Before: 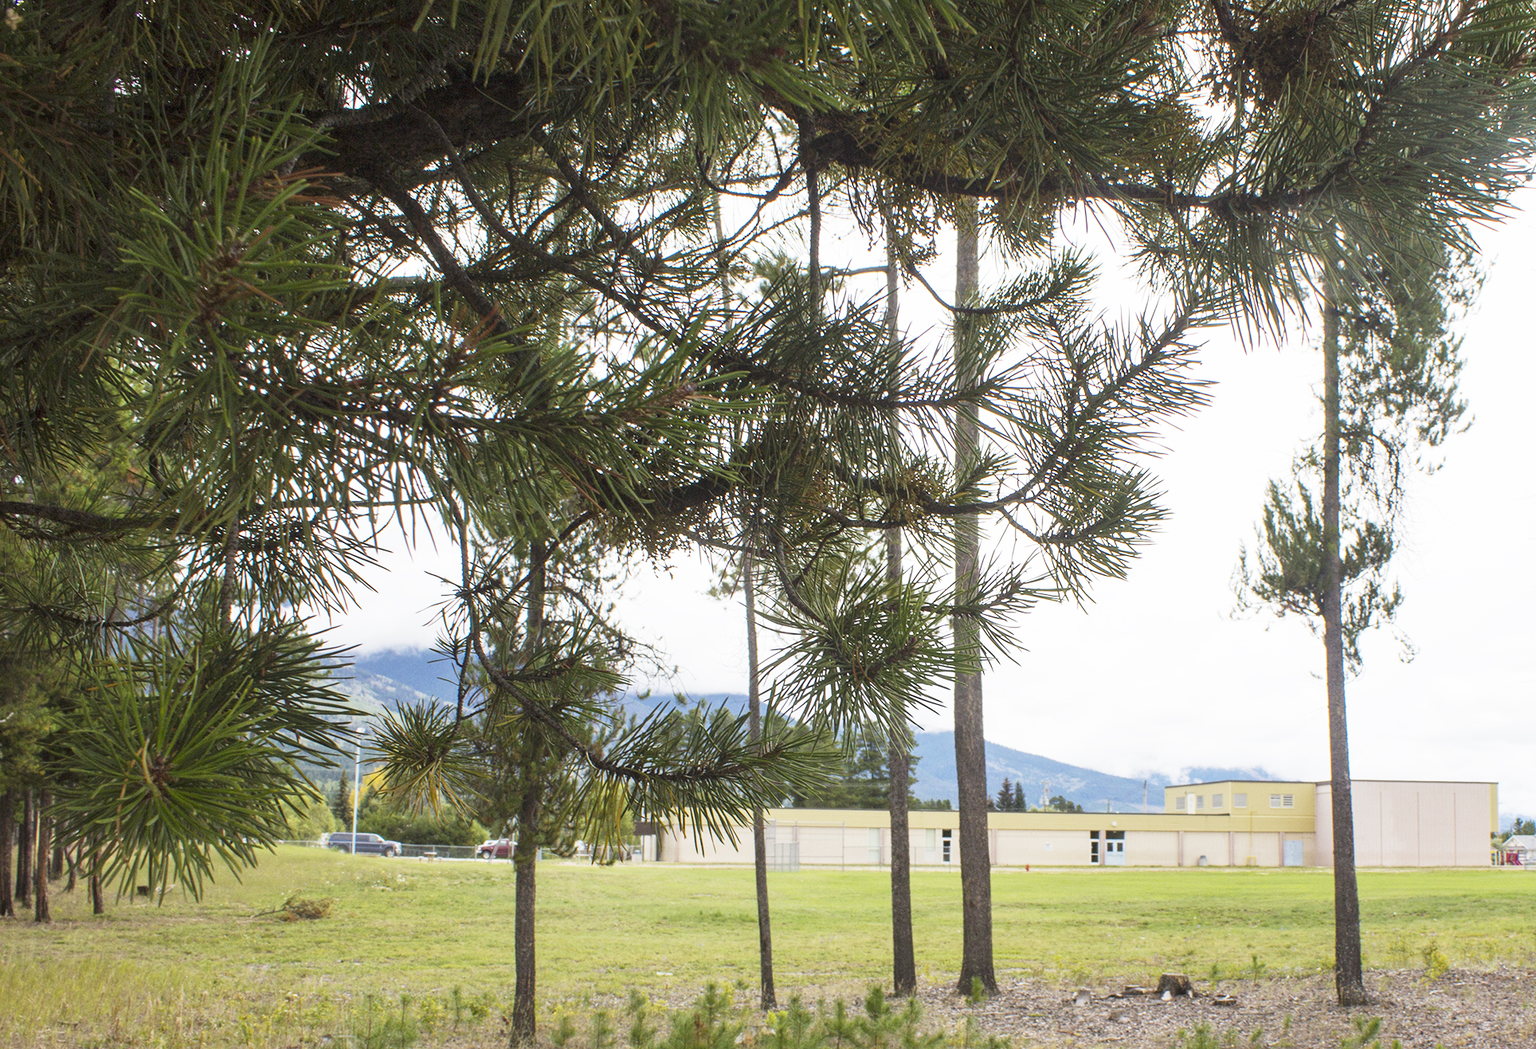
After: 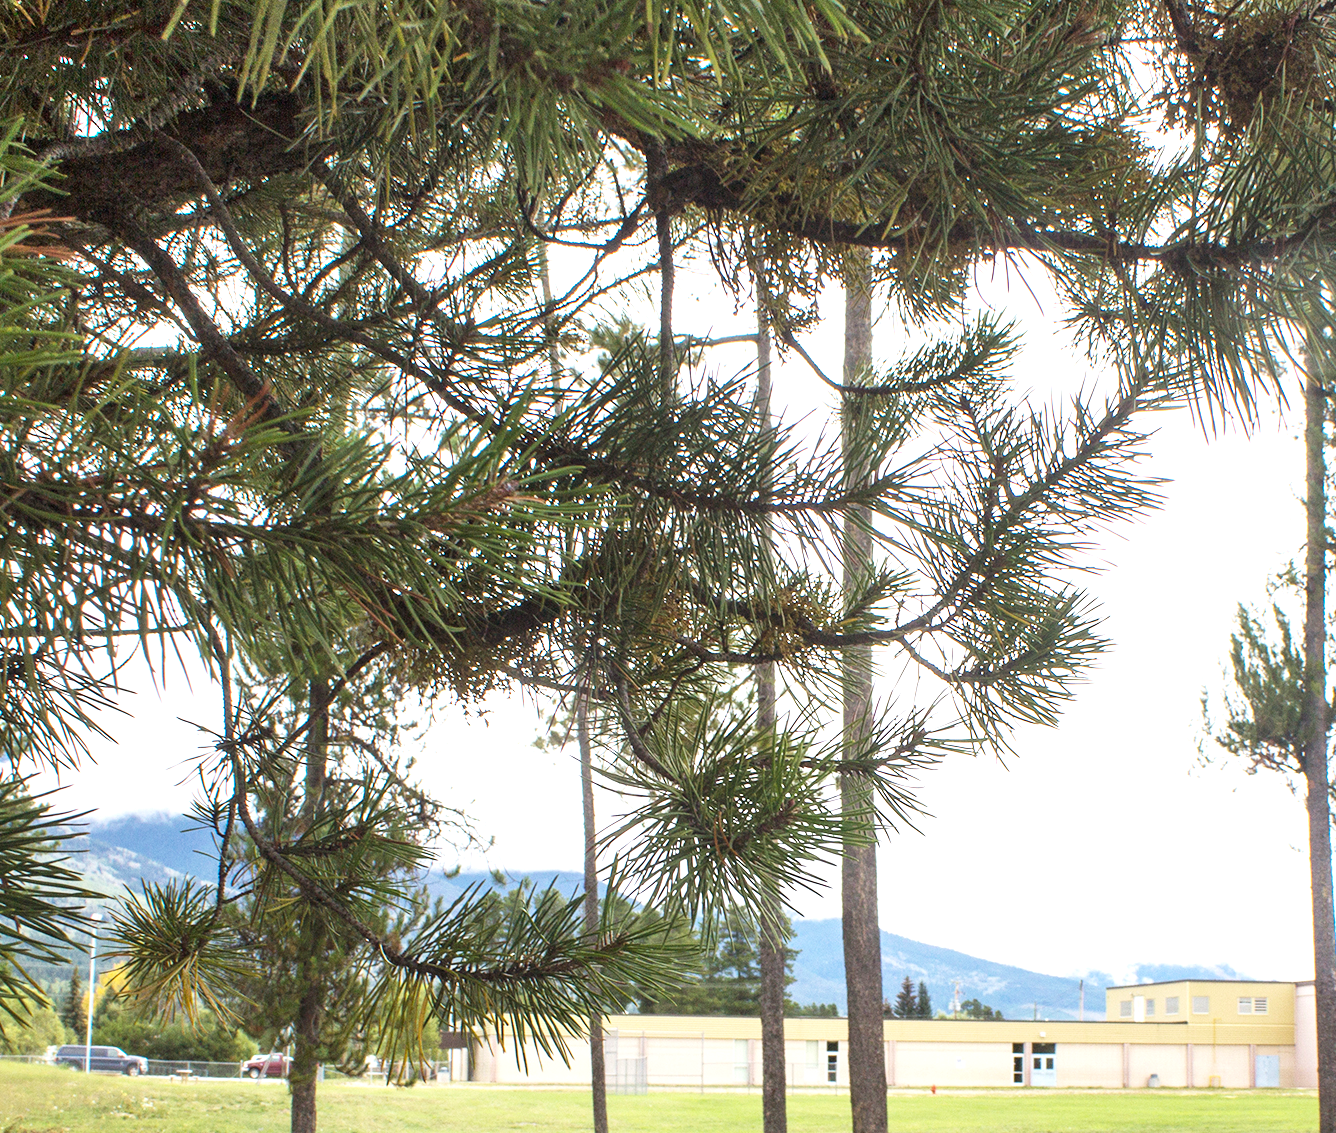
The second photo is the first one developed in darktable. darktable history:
crop: left 18.479%, right 12.2%, bottom 13.971%
shadows and highlights: radius 110.86, shadows 51.09, white point adjustment 9.16, highlights -4.17, highlights color adjustment 32.2%, soften with gaussian
